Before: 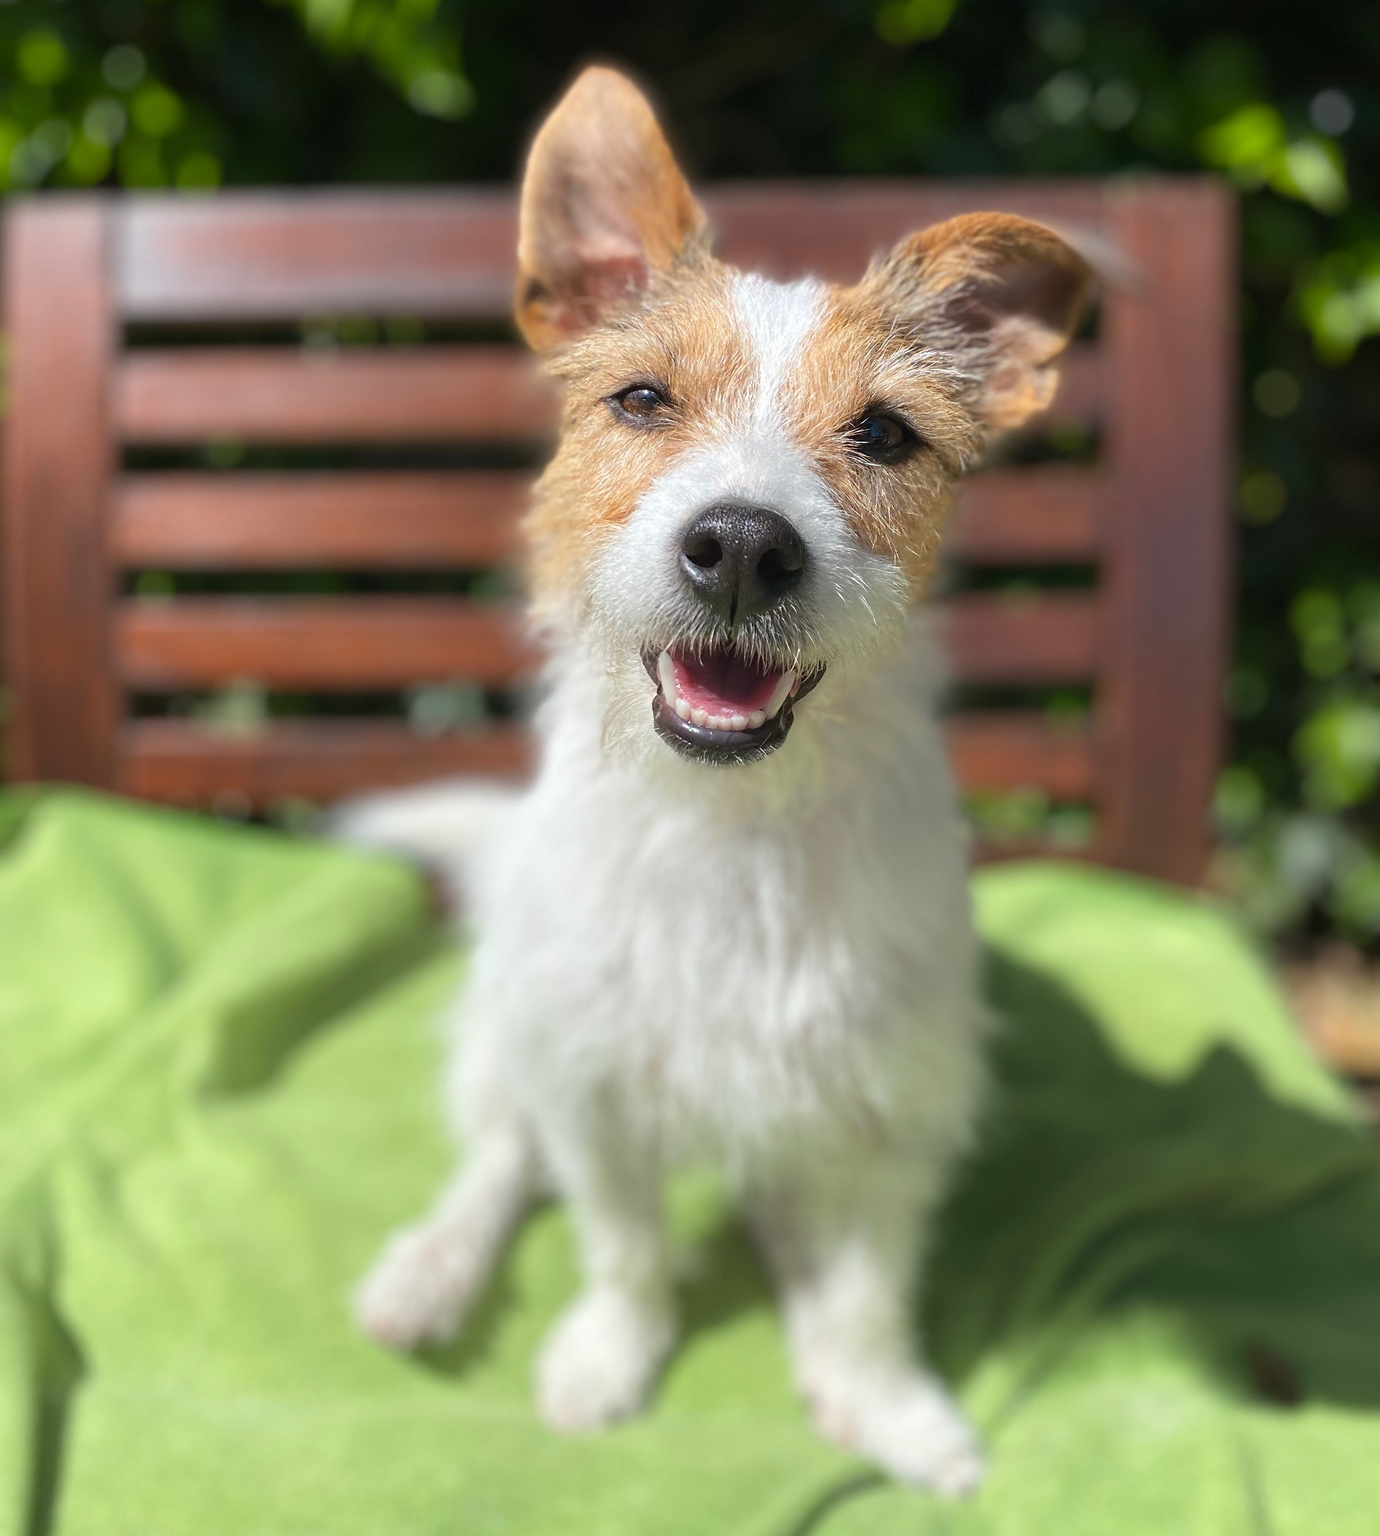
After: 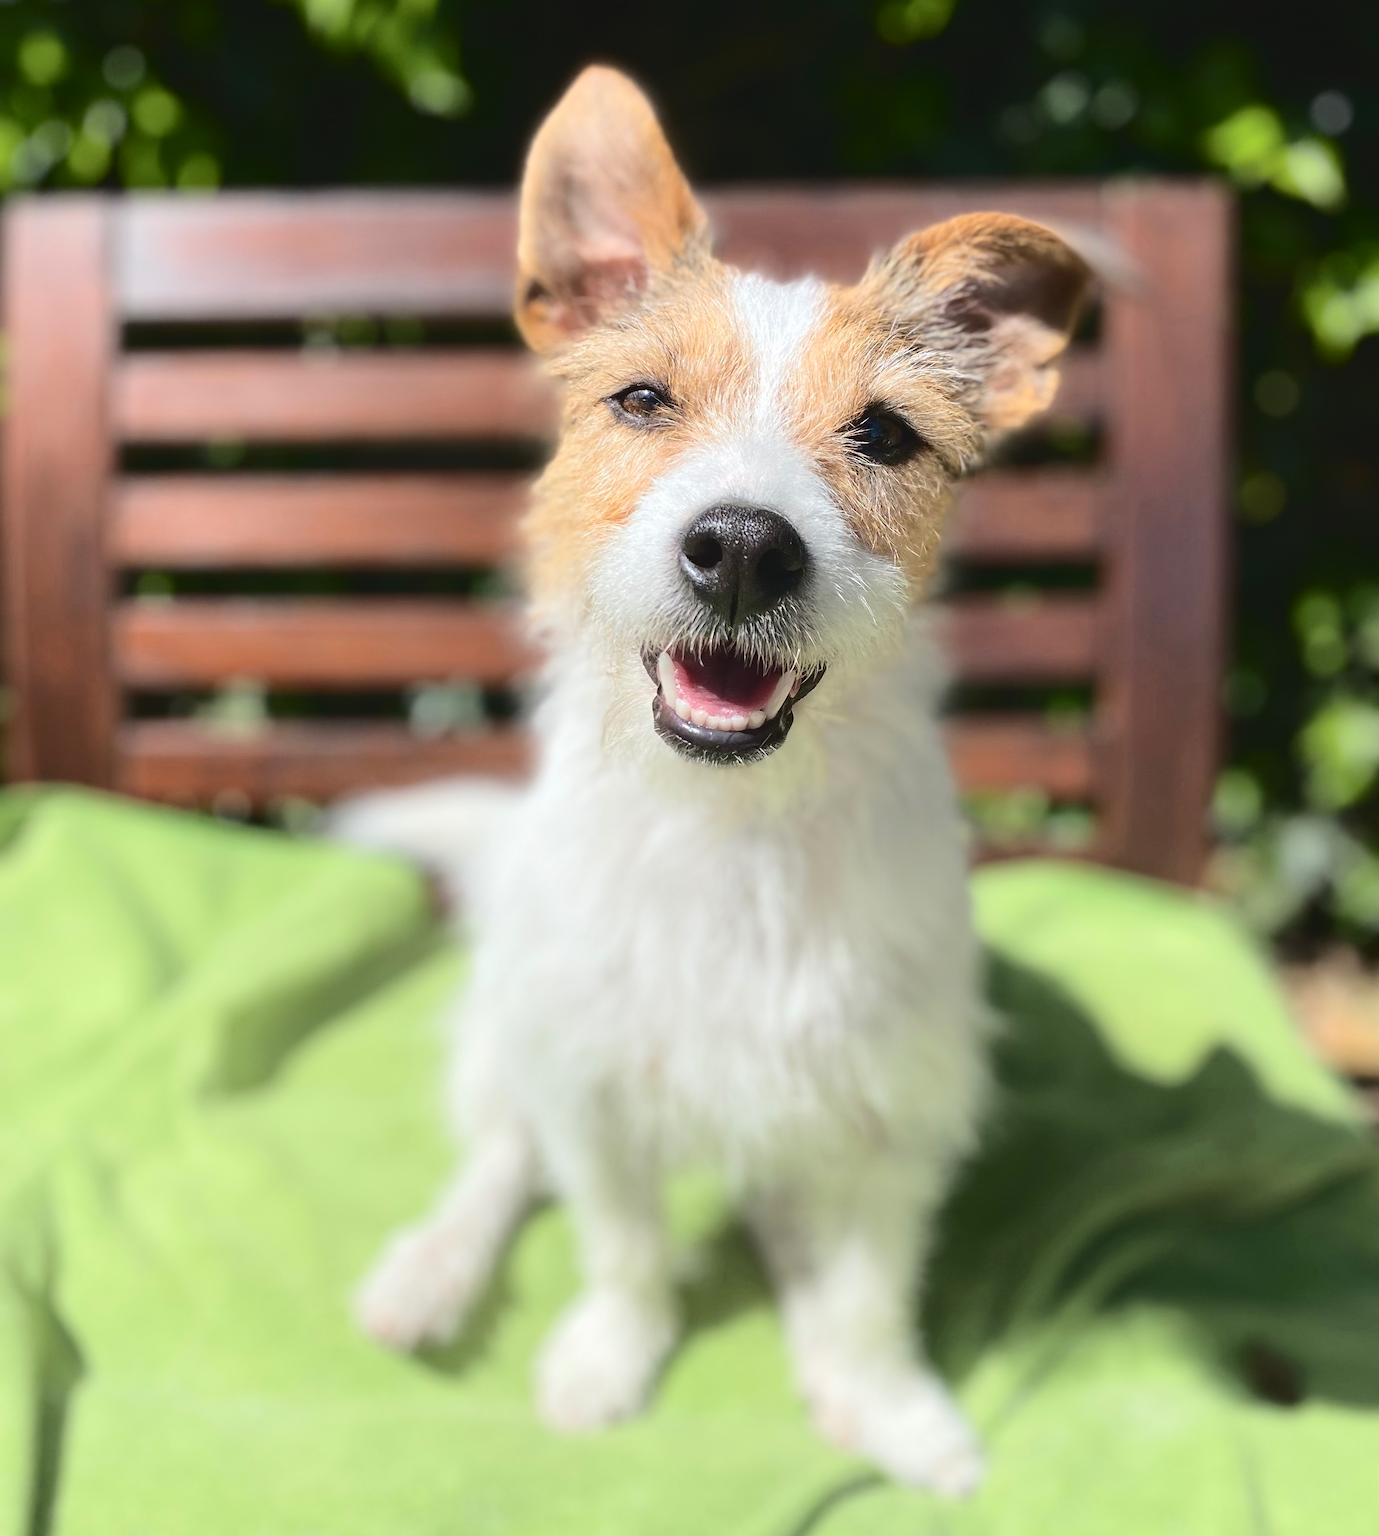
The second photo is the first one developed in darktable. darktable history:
tone curve: curves: ch0 [(0, 0) (0.003, 0.049) (0.011, 0.052) (0.025, 0.057) (0.044, 0.069) (0.069, 0.076) (0.1, 0.09) (0.136, 0.111) (0.177, 0.15) (0.224, 0.197) (0.277, 0.267) (0.335, 0.366) (0.399, 0.477) (0.468, 0.561) (0.543, 0.651) (0.623, 0.733) (0.709, 0.804) (0.801, 0.869) (0.898, 0.924) (1, 1)], color space Lab, independent channels
